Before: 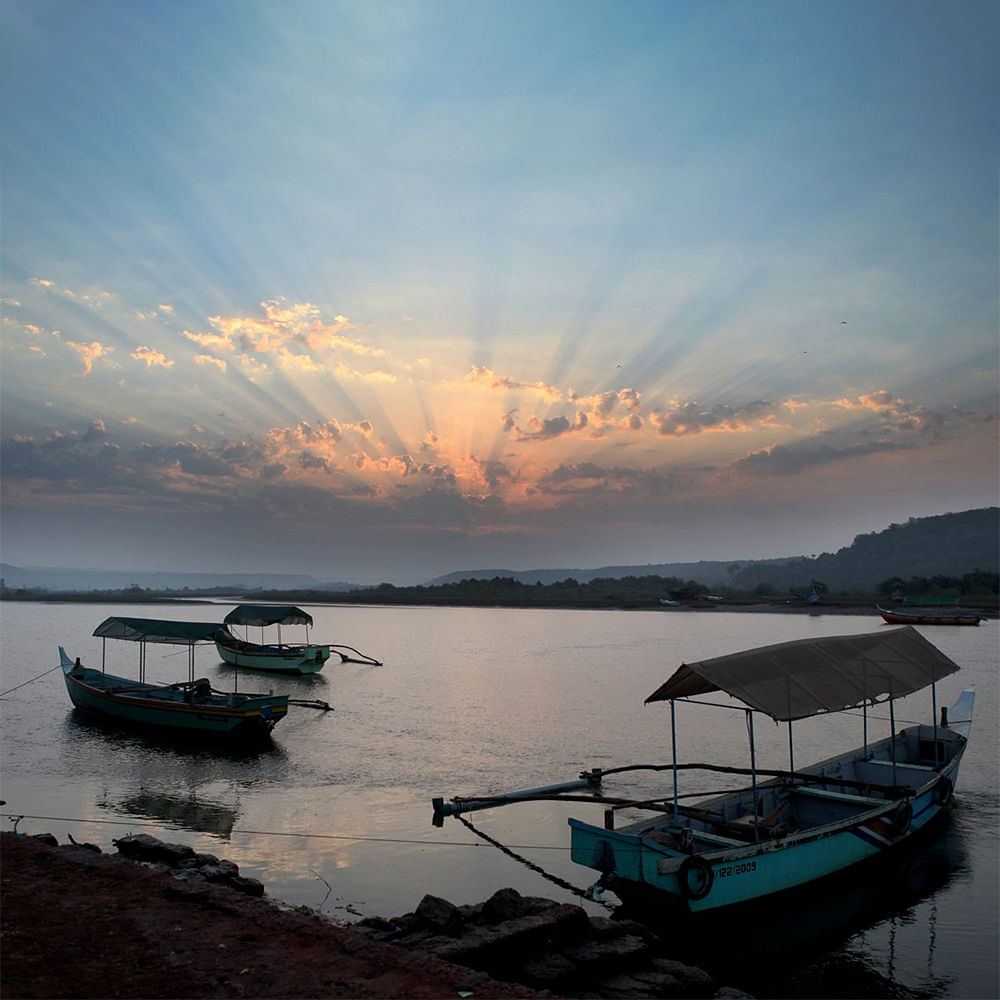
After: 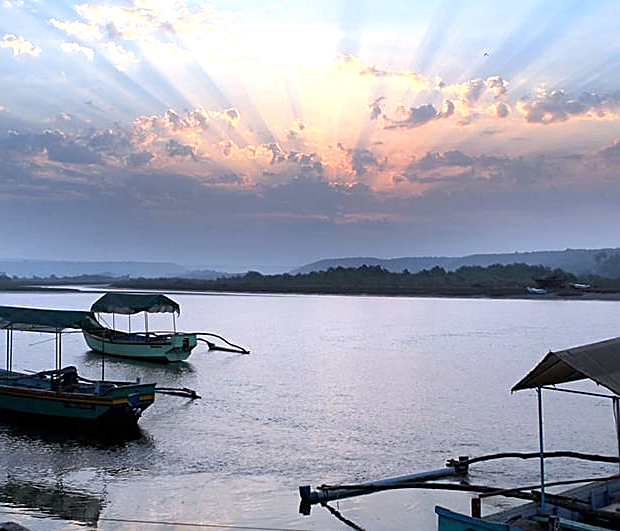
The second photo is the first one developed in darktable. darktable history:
sharpen: on, module defaults
exposure: exposure 0.74 EV, compensate highlight preservation false
white balance: red 0.948, green 1.02, blue 1.176
crop: left 13.312%, top 31.28%, right 24.627%, bottom 15.582%
